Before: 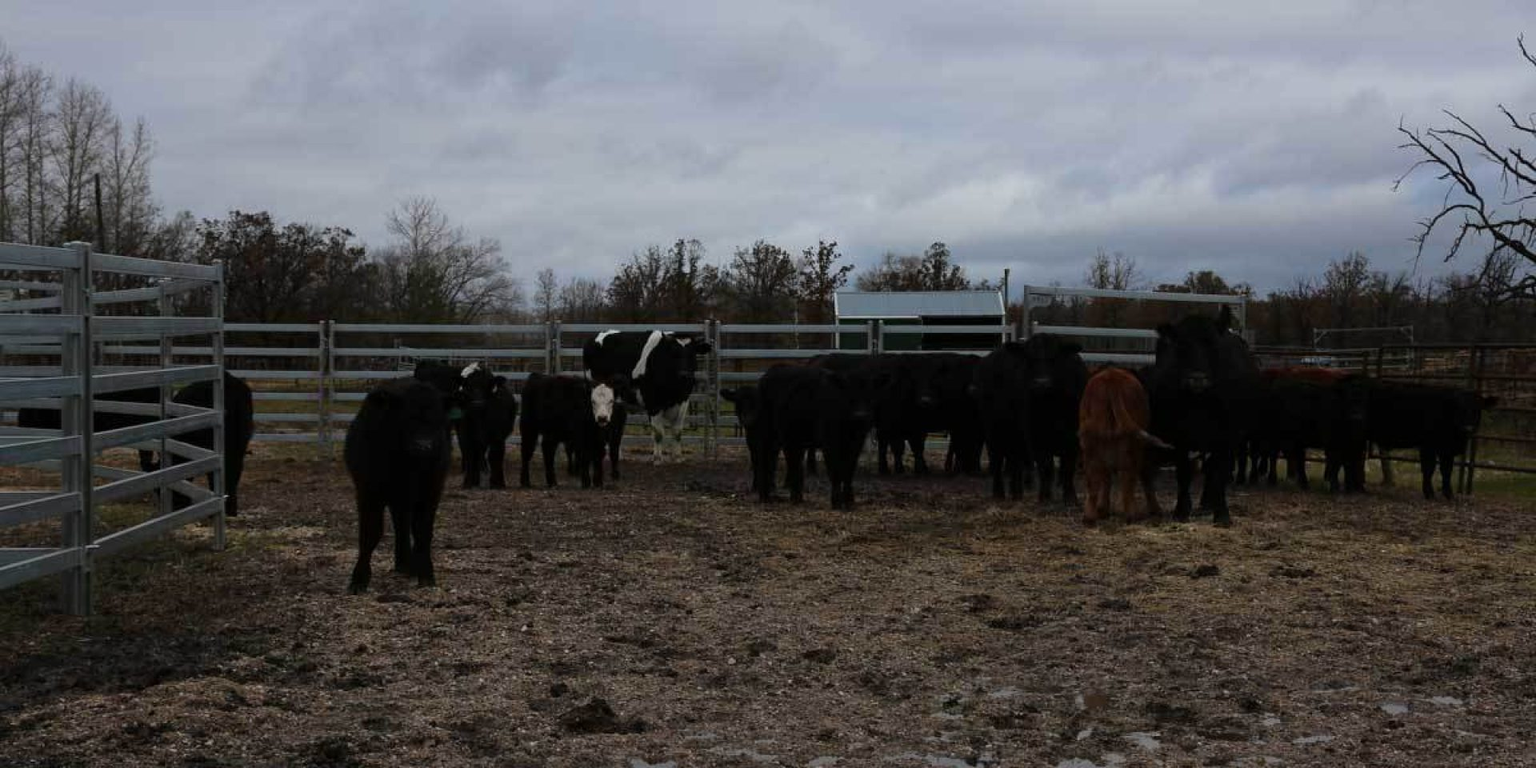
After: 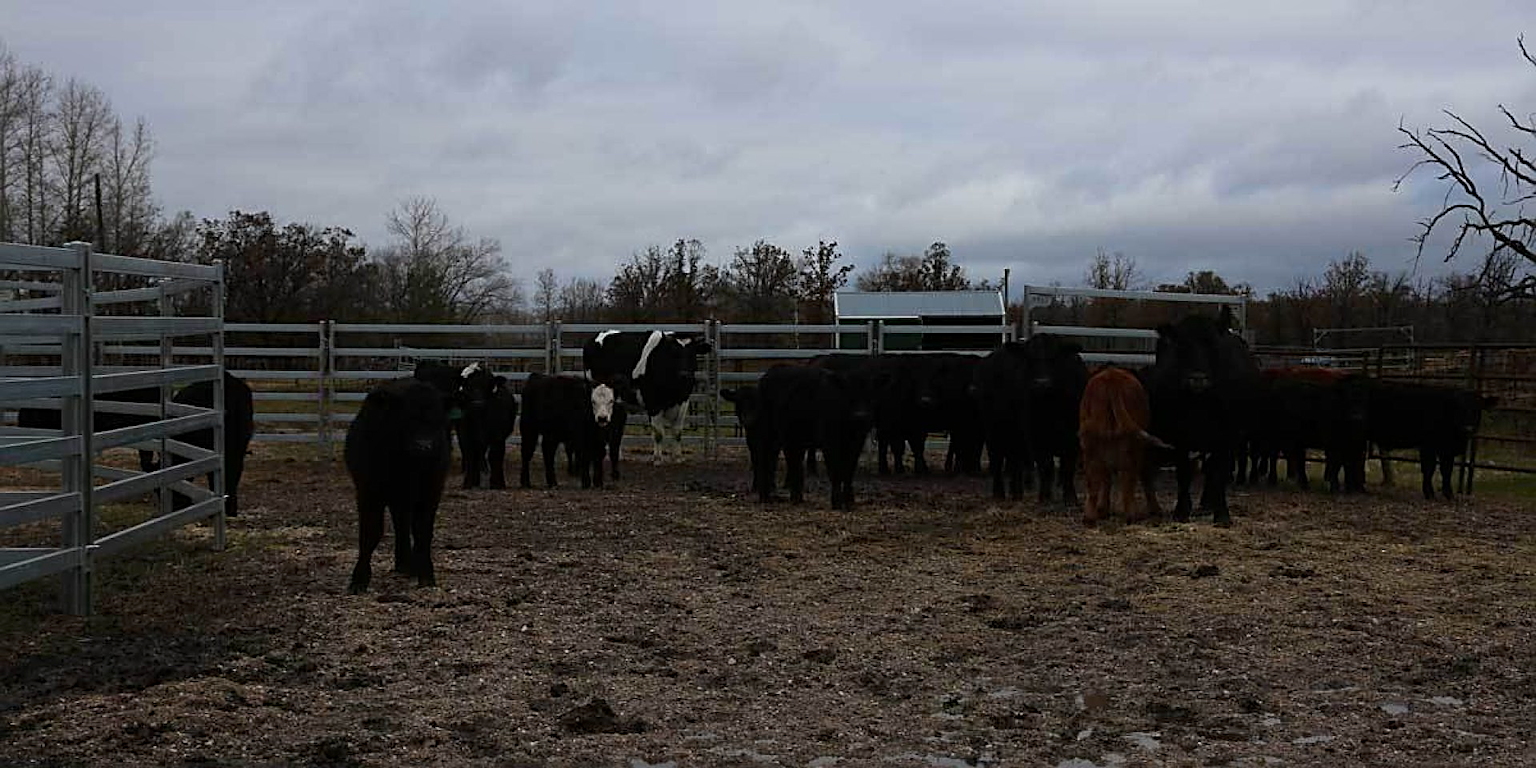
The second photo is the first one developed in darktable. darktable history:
shadows and highlights: shadows -24.89, highlights 48.6, soften with gaussian
sharpen: radius 2.555, amount 0.643
